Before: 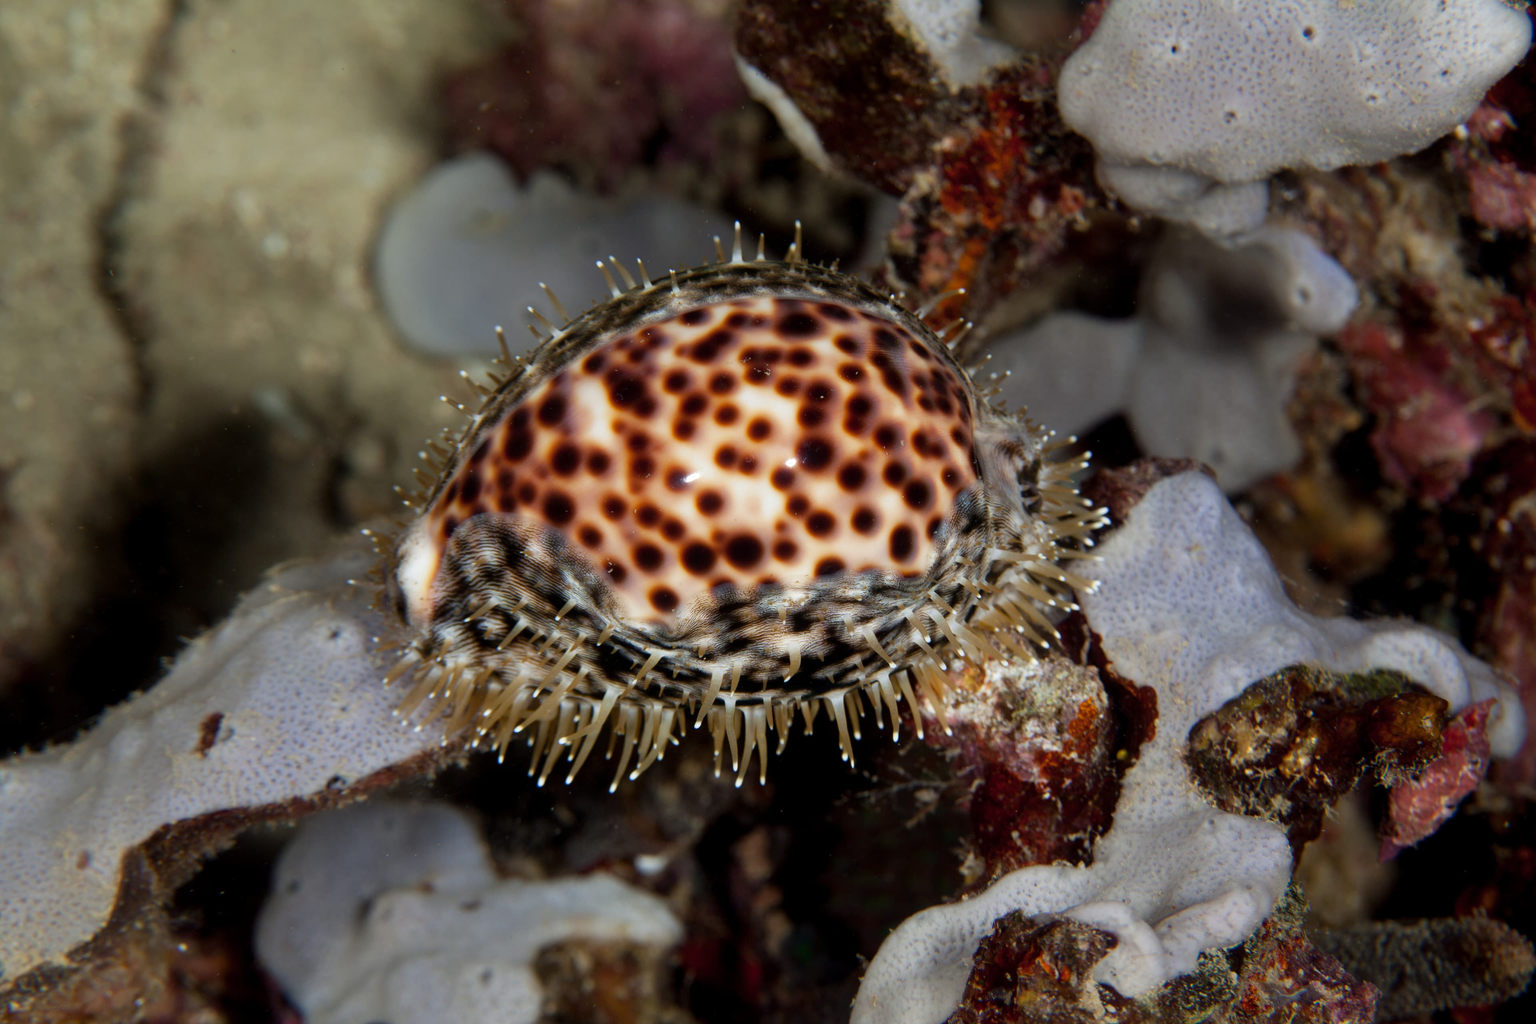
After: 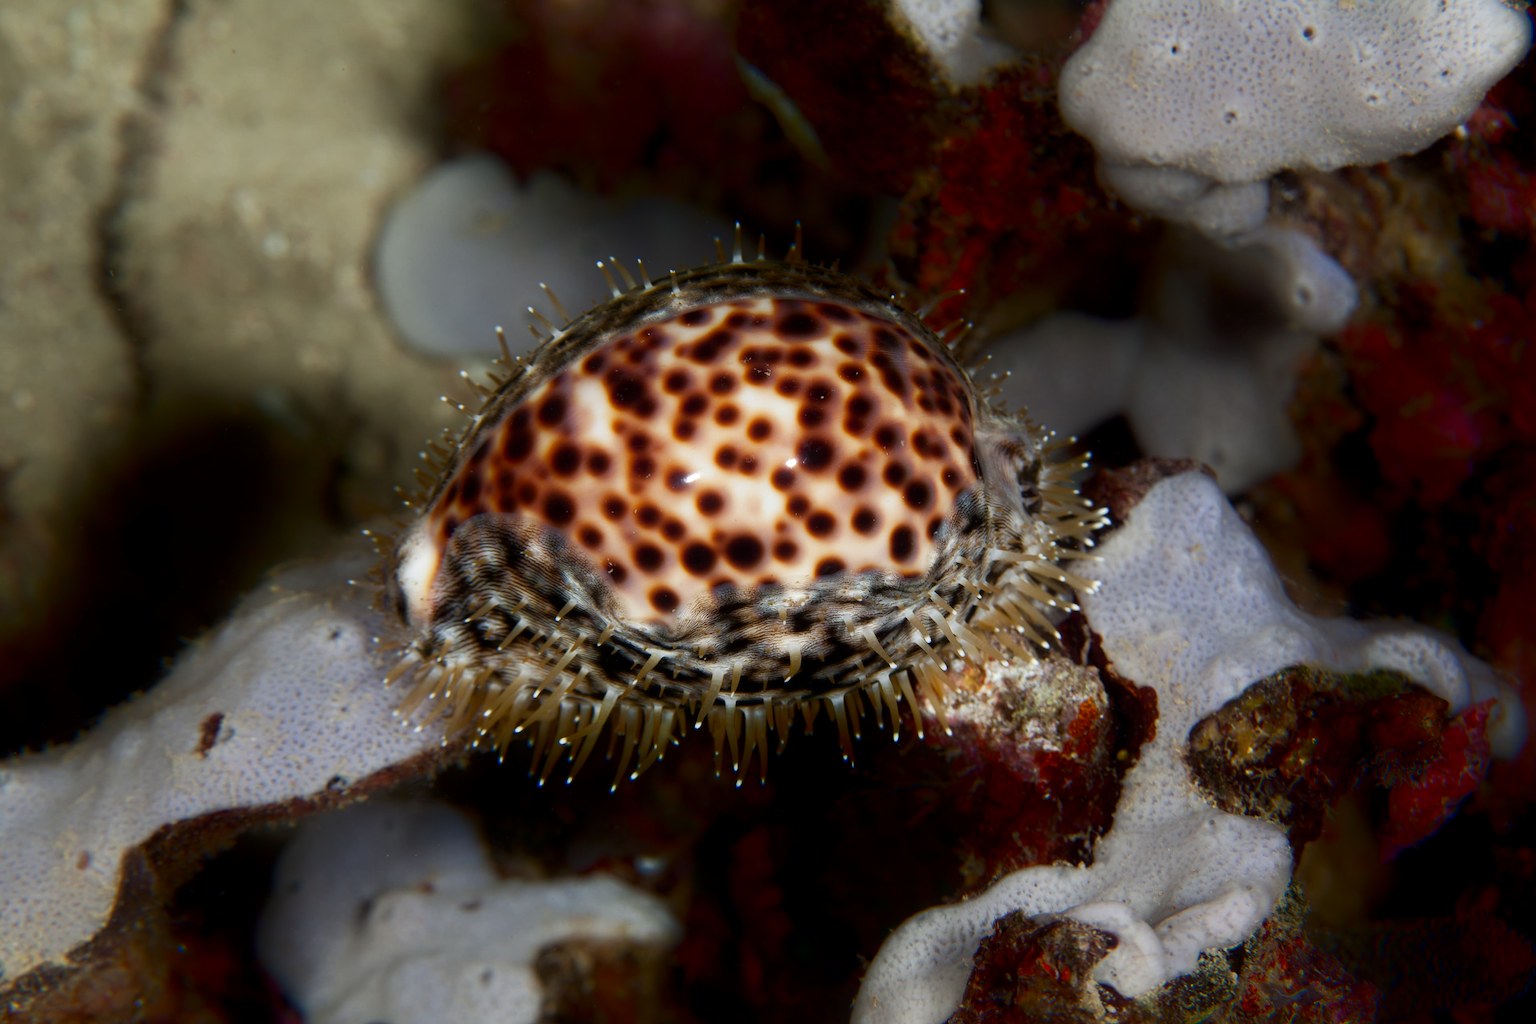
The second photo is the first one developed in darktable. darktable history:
shadows and highlights: shadows -87.5, highlights -35.82, soften with gaussian
